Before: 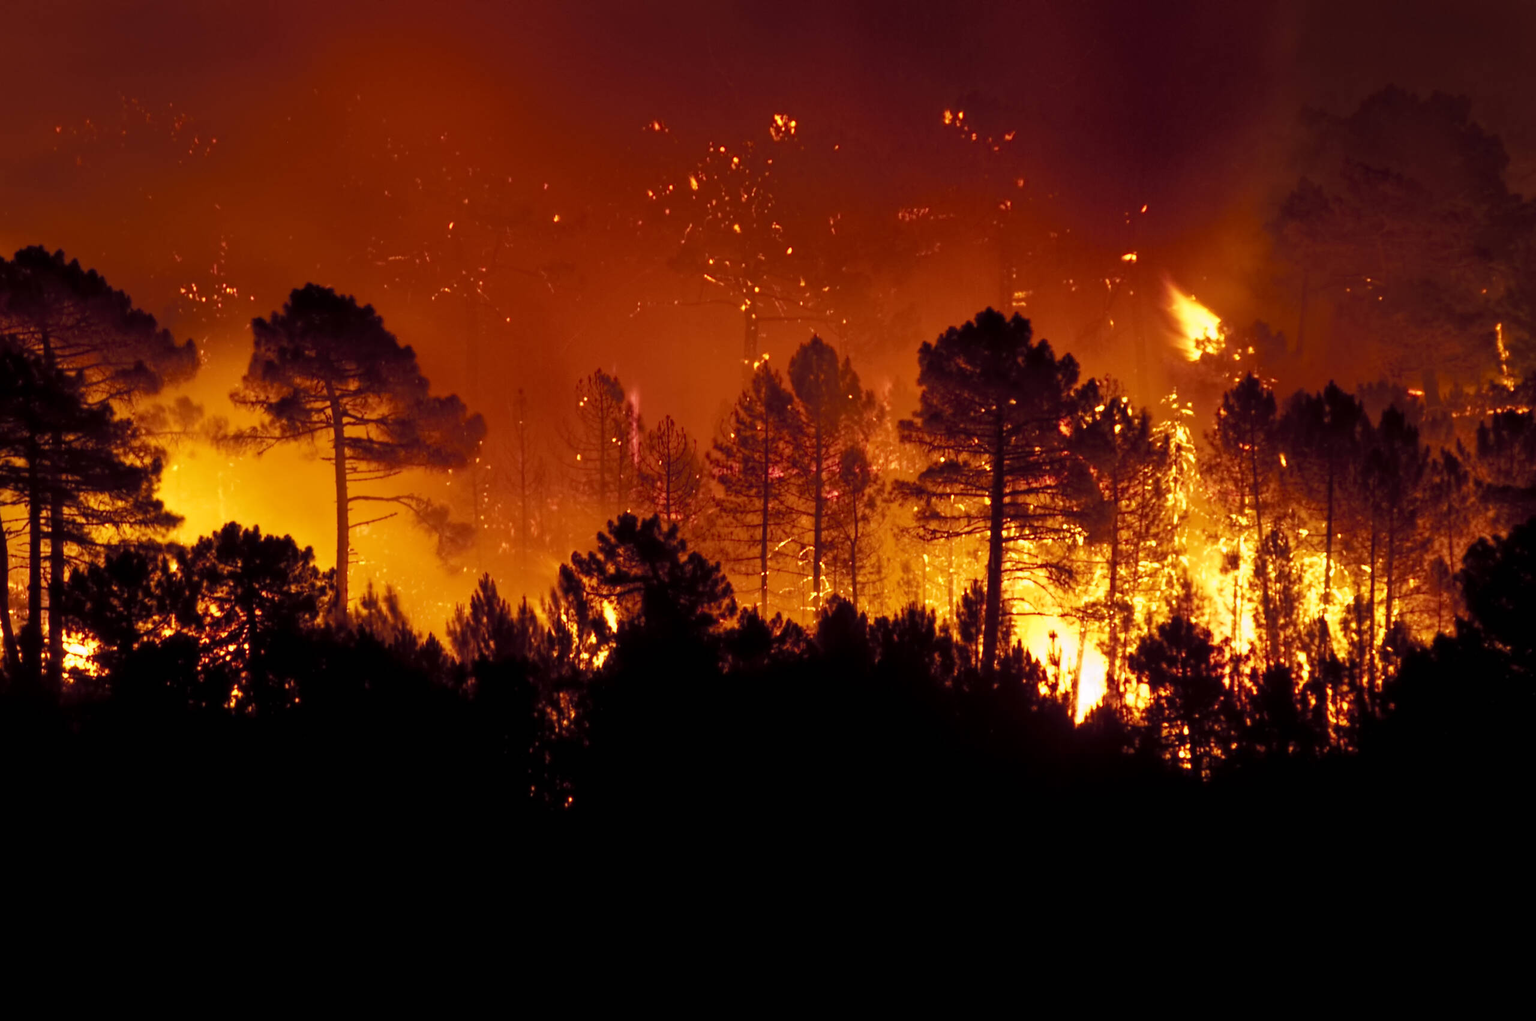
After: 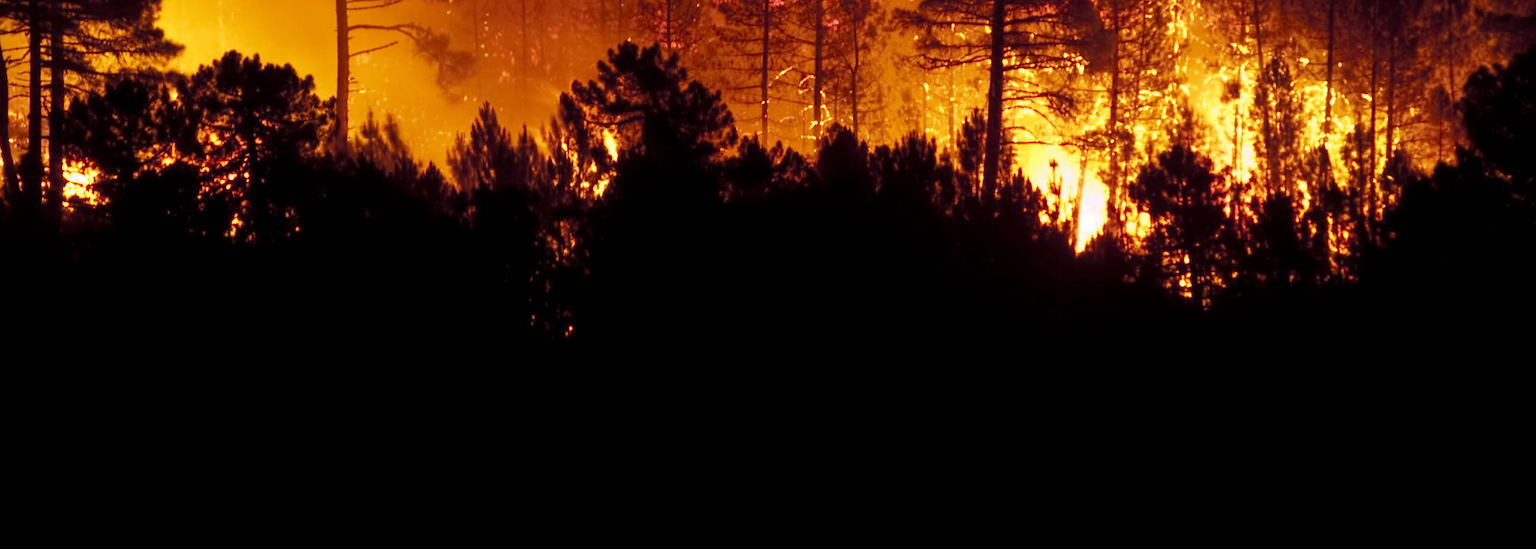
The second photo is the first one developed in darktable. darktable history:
crop and rotate: top 46.215%, right 0.028%
